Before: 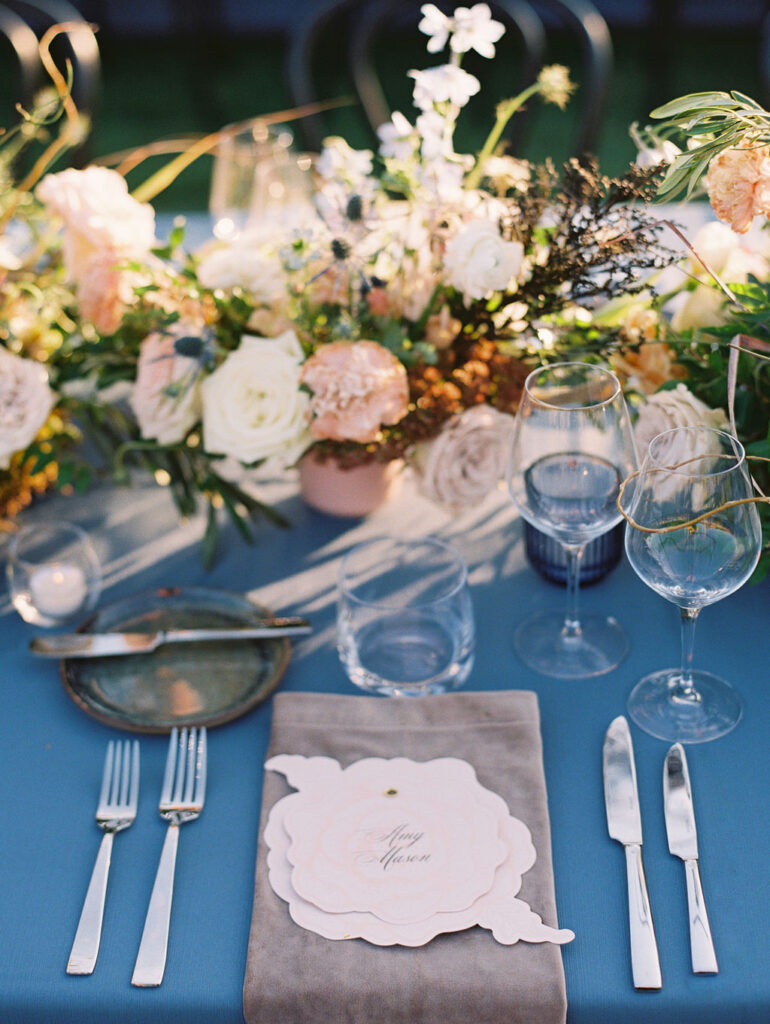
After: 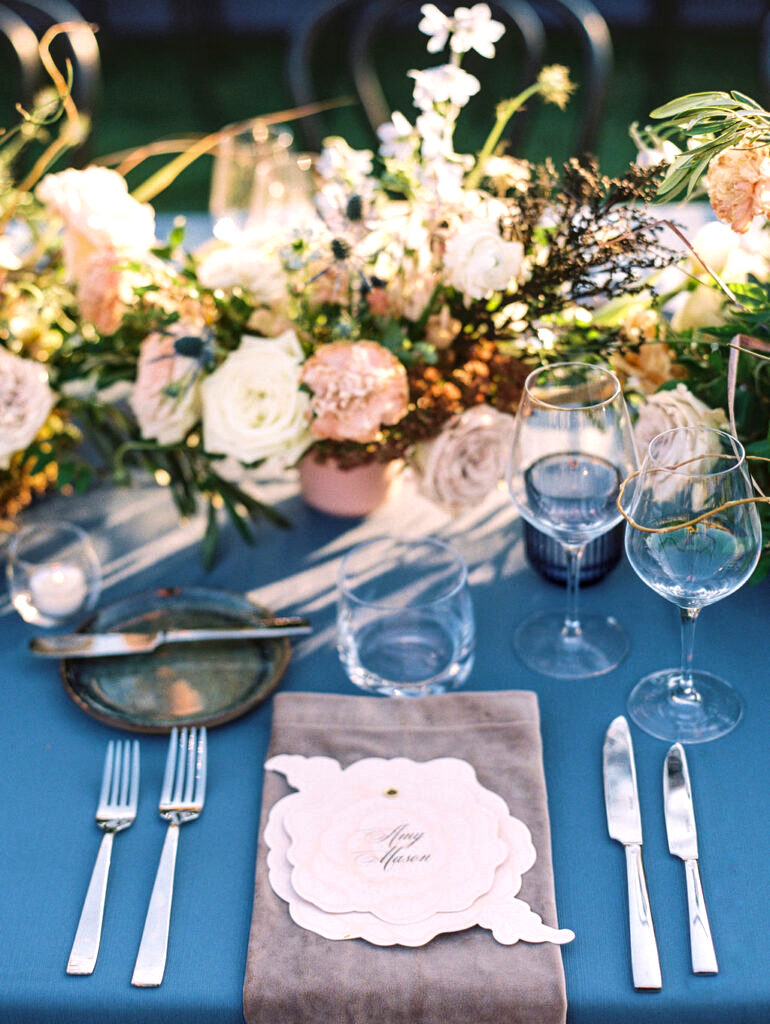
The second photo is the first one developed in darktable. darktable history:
velvia: on, module defaults
tone equalizer: -8 EV -0.417 EV, -7 EV -0.389 EV, -6 EV -0.333 EV, -5 EV -0.222 EV, -3 EV 0.222 EV, -2 EV 0.333 EV, -1 EV 0.389 EV, +0 EV 0.417 EV, edges refinement/feathering 500, mask exposure compensation -1.25 EV, preserve details no
shadows and highlights: shadows 20.91, highlights -35.45, soften with gaussian
local contrast: on, module defaults
